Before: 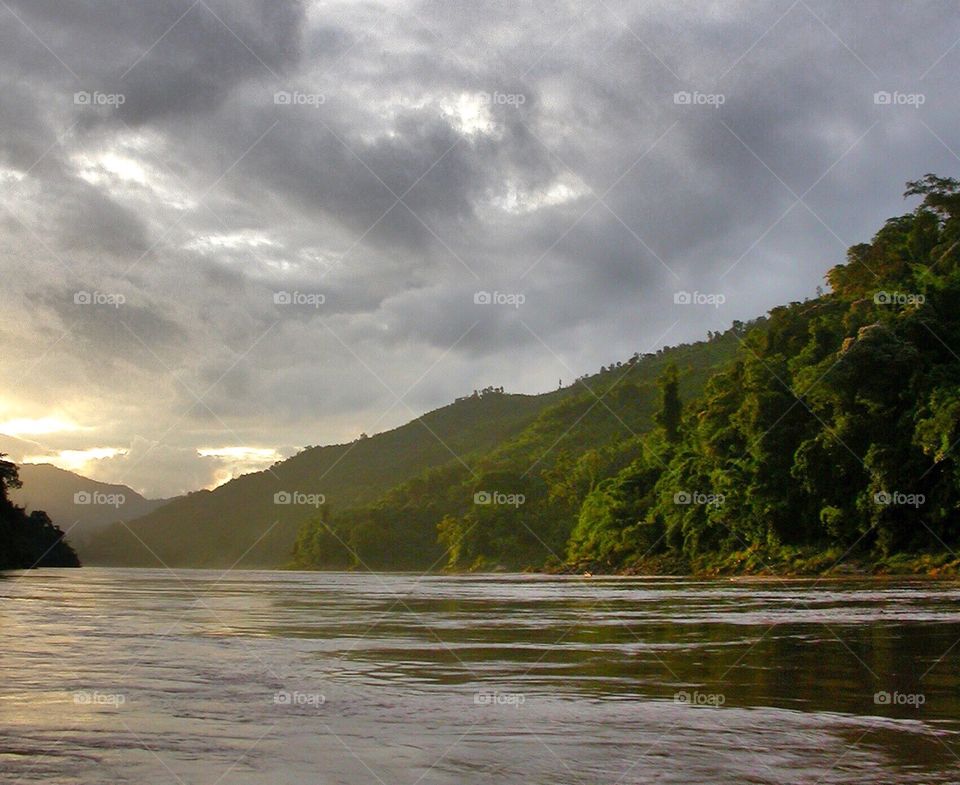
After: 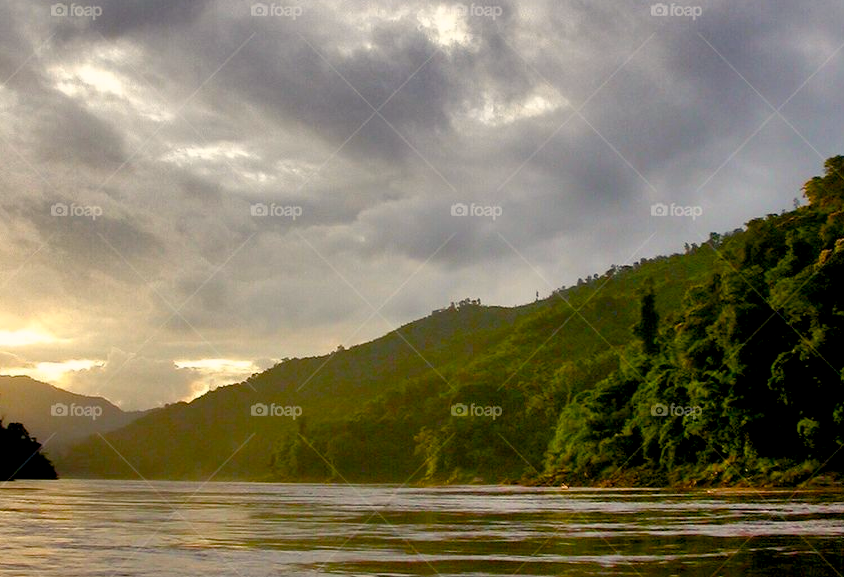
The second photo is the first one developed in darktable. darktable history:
crop and rotate: left 2.425%, top 11.305%, right 9.6%, bottom 15.08%
color balance rgb: shadows lift › chroma 3%, shadows lift › hue 280.8°, power › hue 330°, highlights gain › chroma 3%, highlights gain › hue 75.6°, global offset › luminance -1%, perceptual saturation grading › global saturation 20%, perceptual saturation grading › highlights -25%, perceptual saturation grading › shadows 50%, global vibrance 20%
